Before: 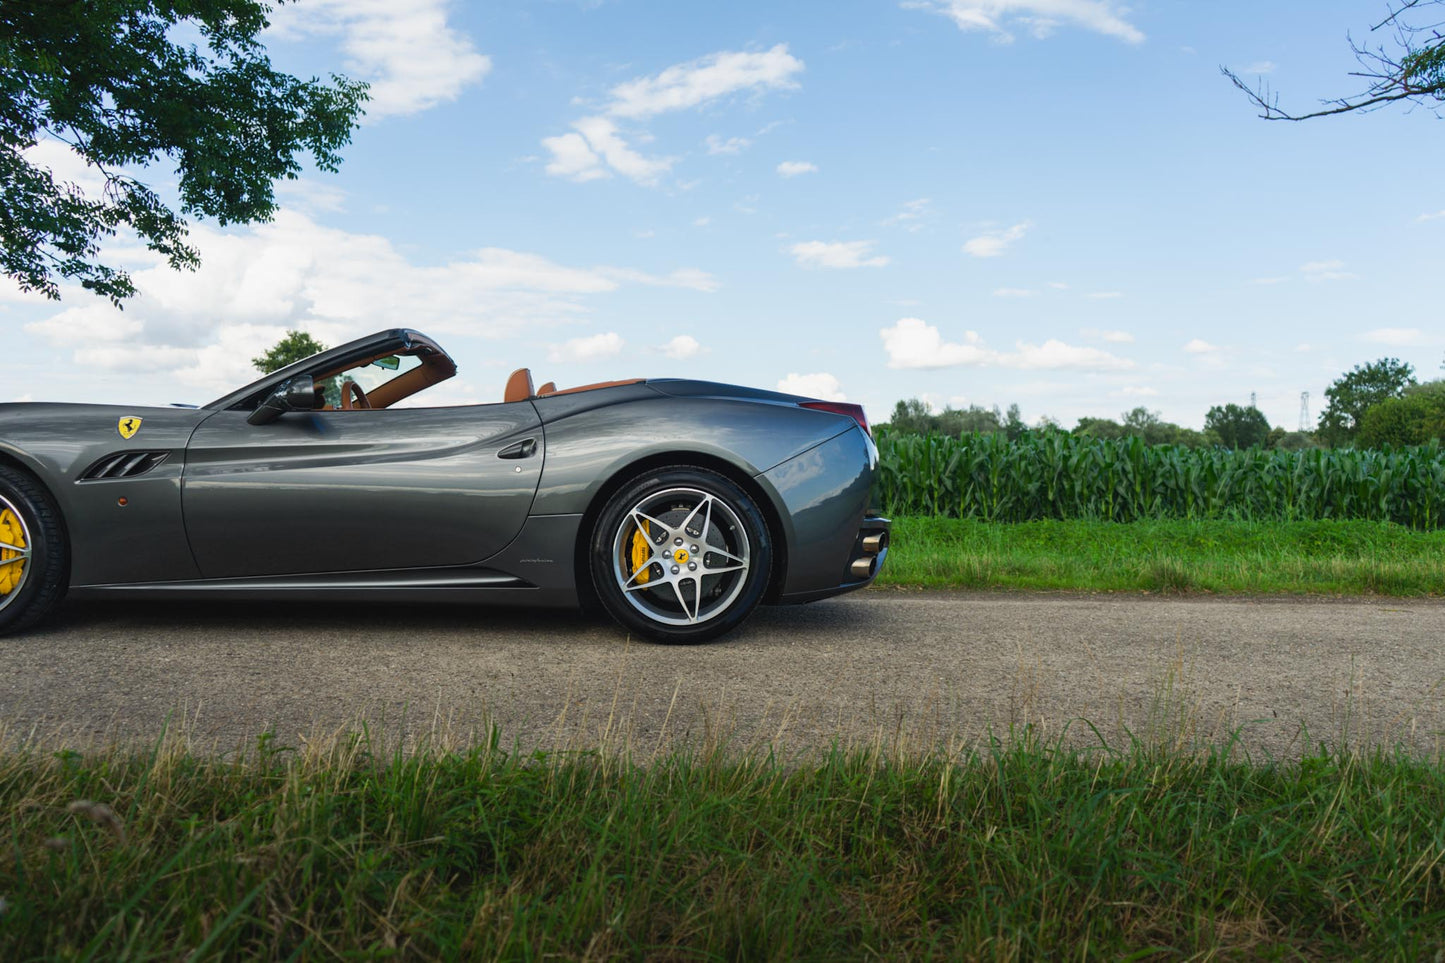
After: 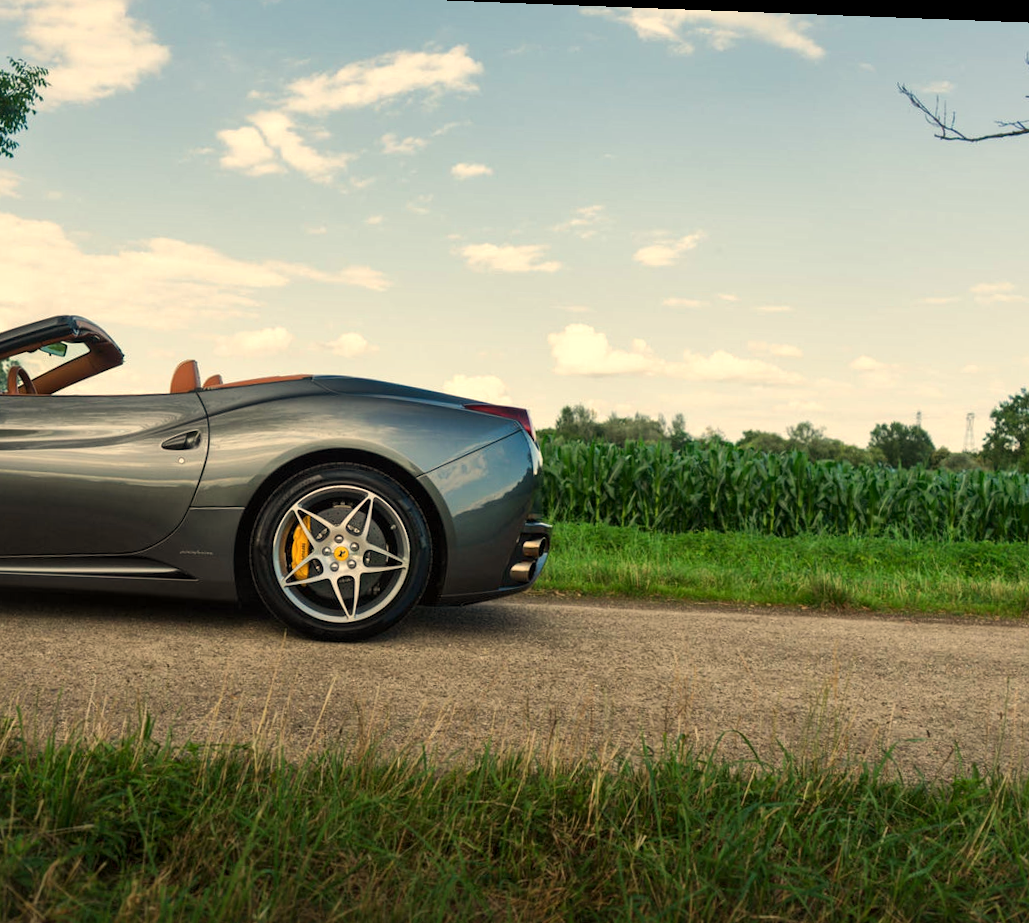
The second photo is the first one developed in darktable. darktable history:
white balance: red 1.123, blue 0.83
local contrast: mode bilateral grid, contrast 20, coarseness 50, detail 141%, midtone range 0.2
rotate and perspective: rotation 2.17°, automatic cropping off
crop and rotate: left 24.034%, top 2.838%, right 6.406%, bottom 6.299%
